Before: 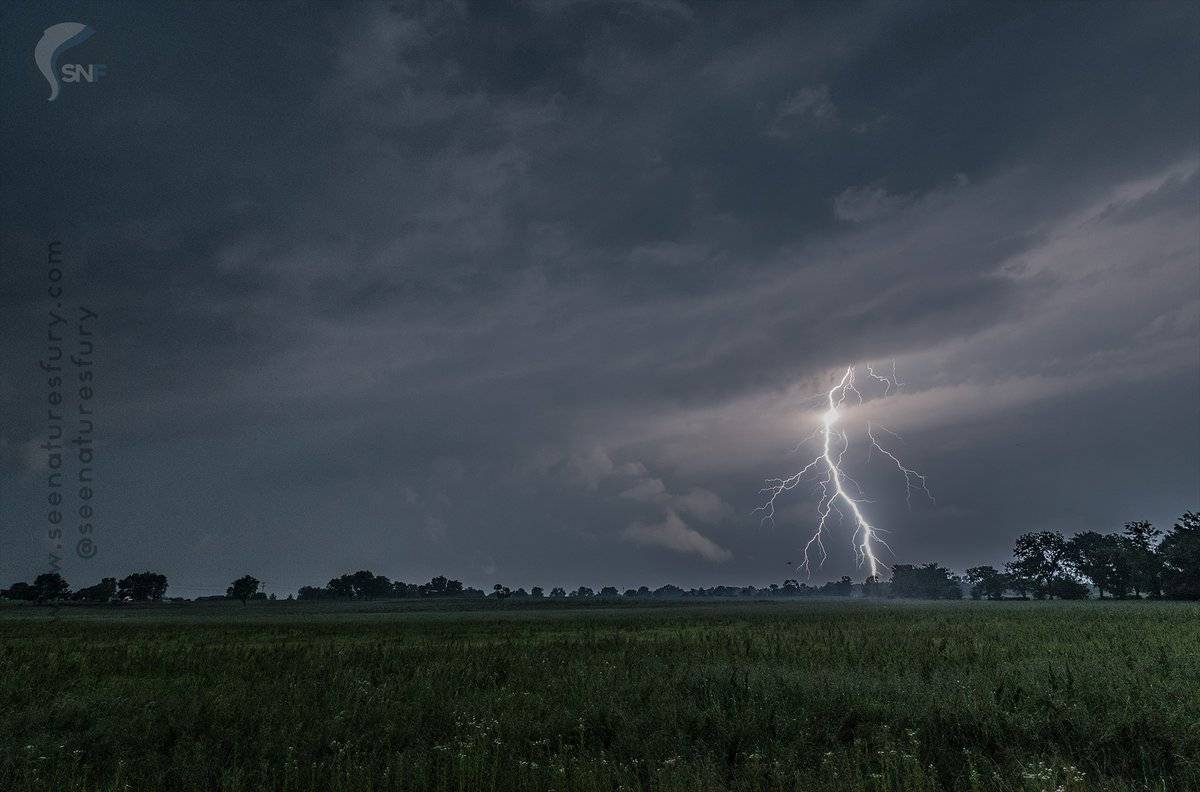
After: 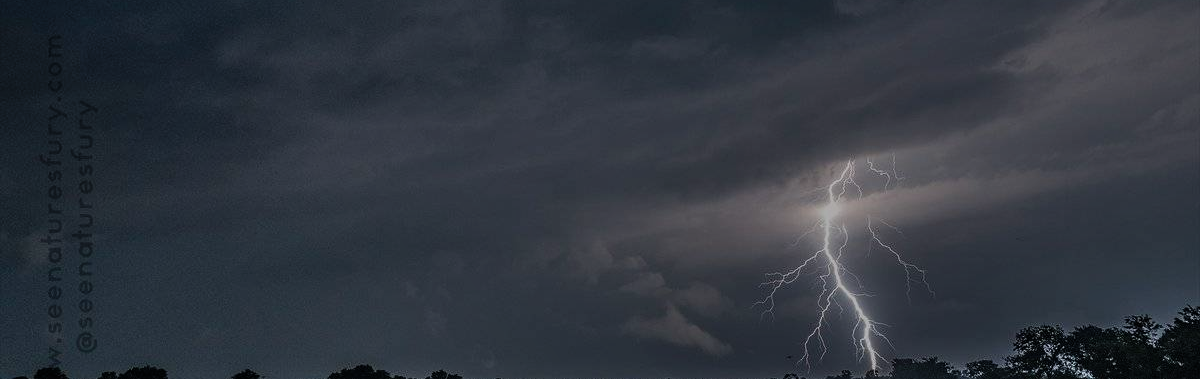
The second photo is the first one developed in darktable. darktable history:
shadows and highlights: low approximation 0.01, soften with gaussian
crop and rotate: top 26.261%, bottom 25.8%
tone equalizer: -8 EV -1.99 EV, -7 EV -1.97 EV, -6 EV -1.98 EV, -5 EV -1.96 EV, -4 EV -1.98 EV, -3 EV -1.98 EV, -2 EV -1.99 EV, -1 EV -1.62 EV, +0 EV -1.98 EV
